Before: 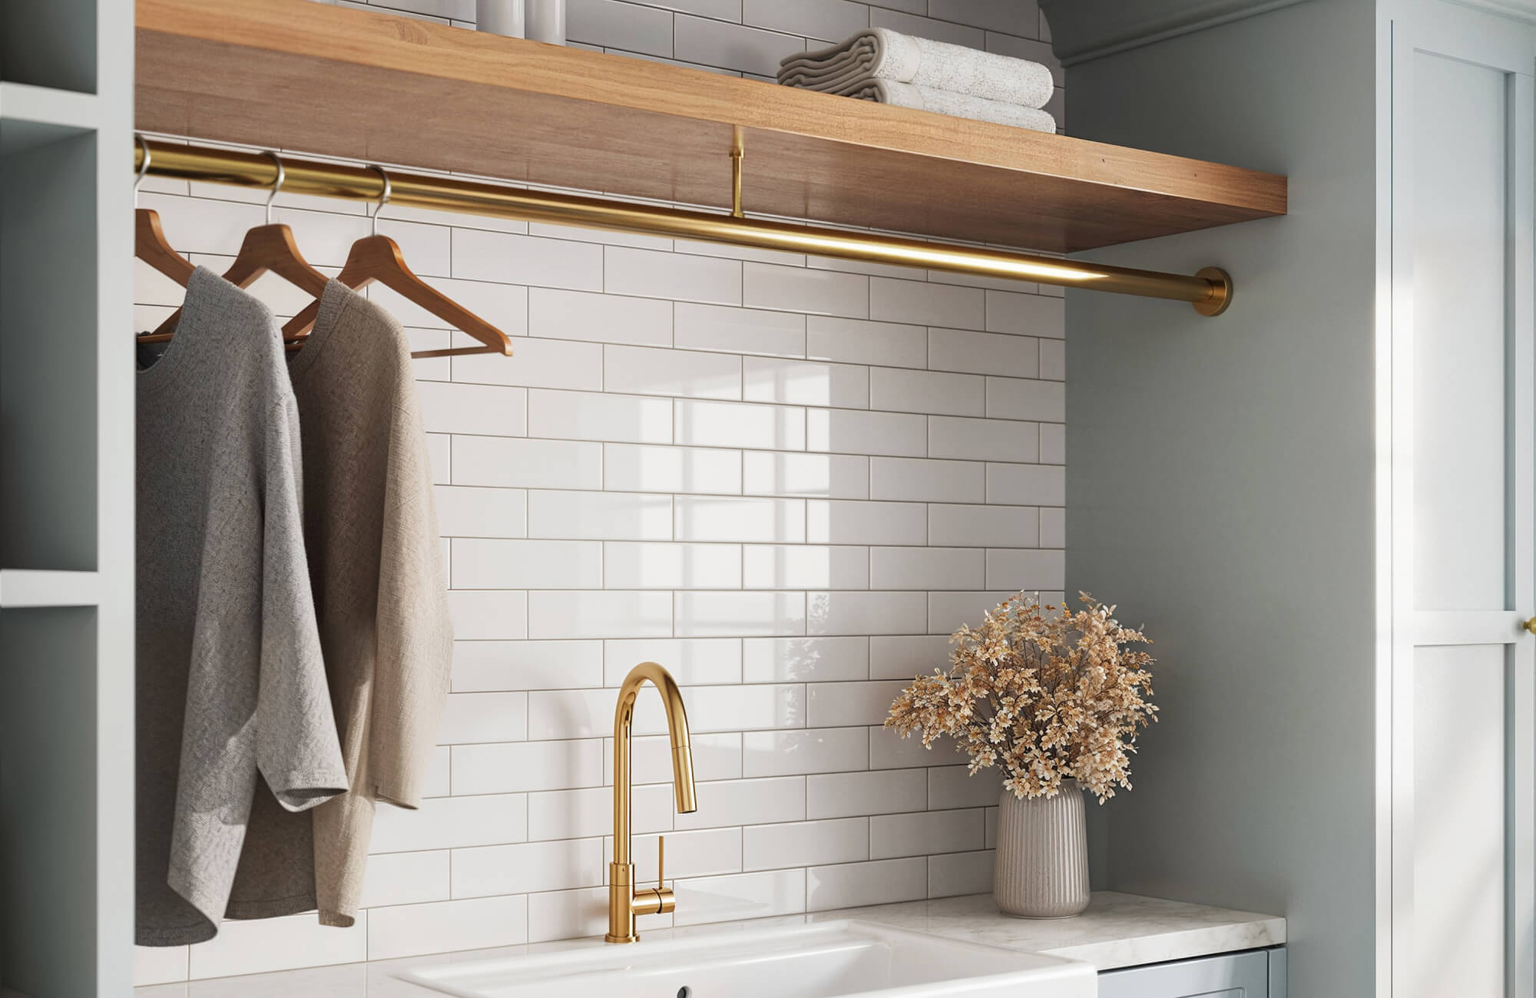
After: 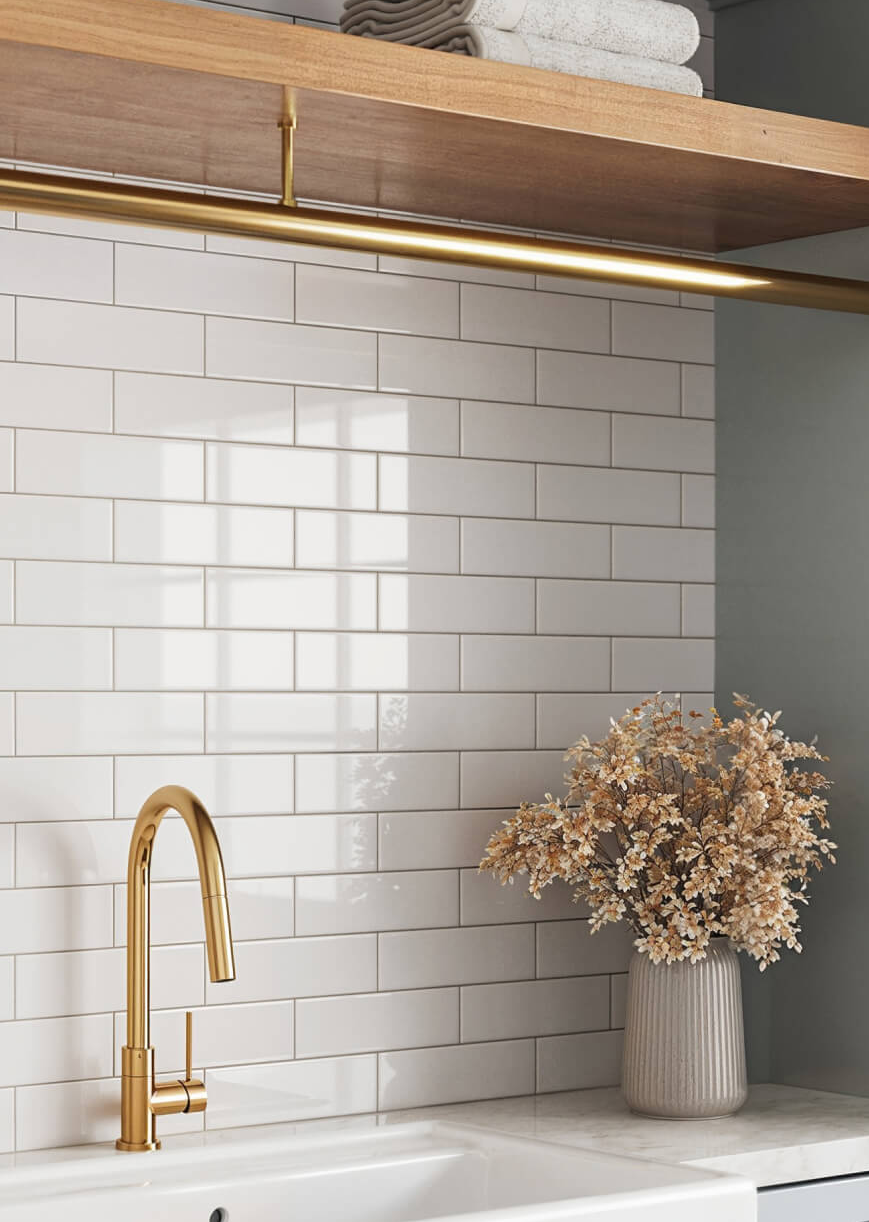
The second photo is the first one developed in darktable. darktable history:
crop: left 33.643%, top 5.928%, right 22.885%
